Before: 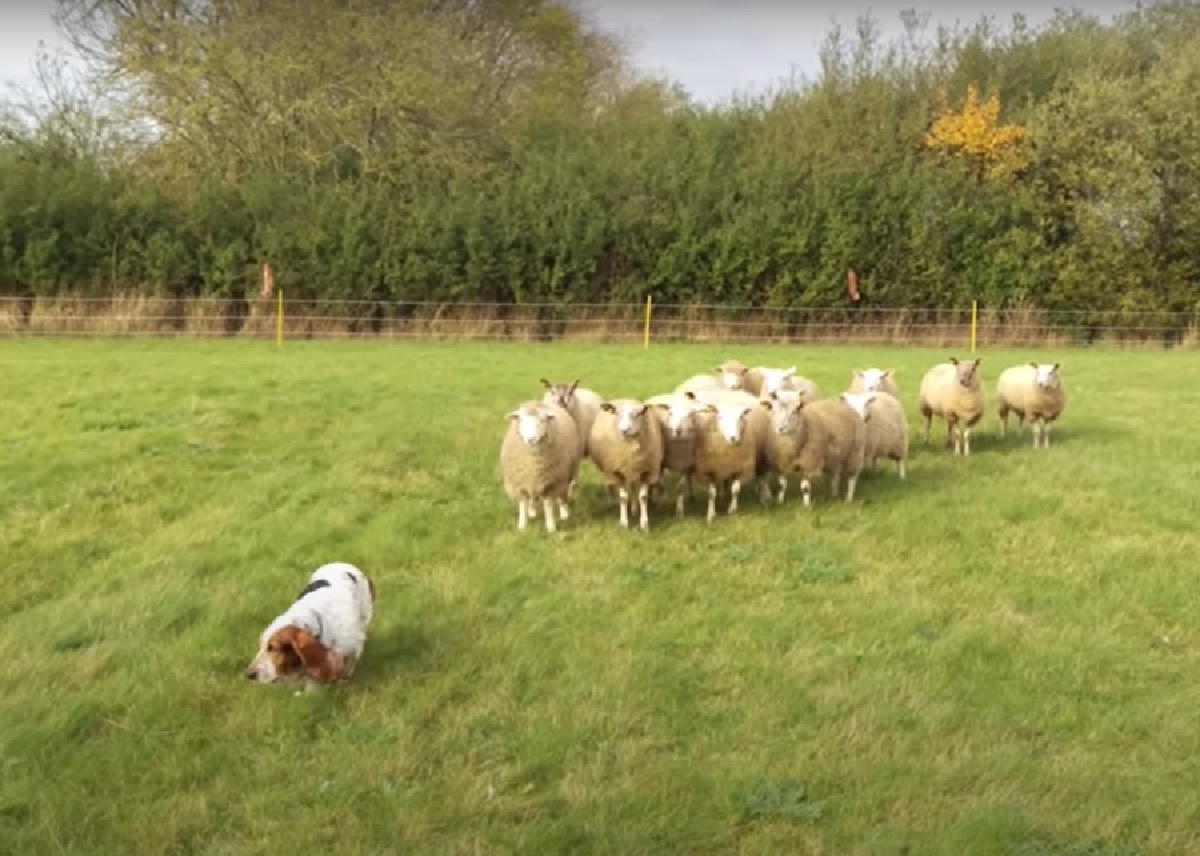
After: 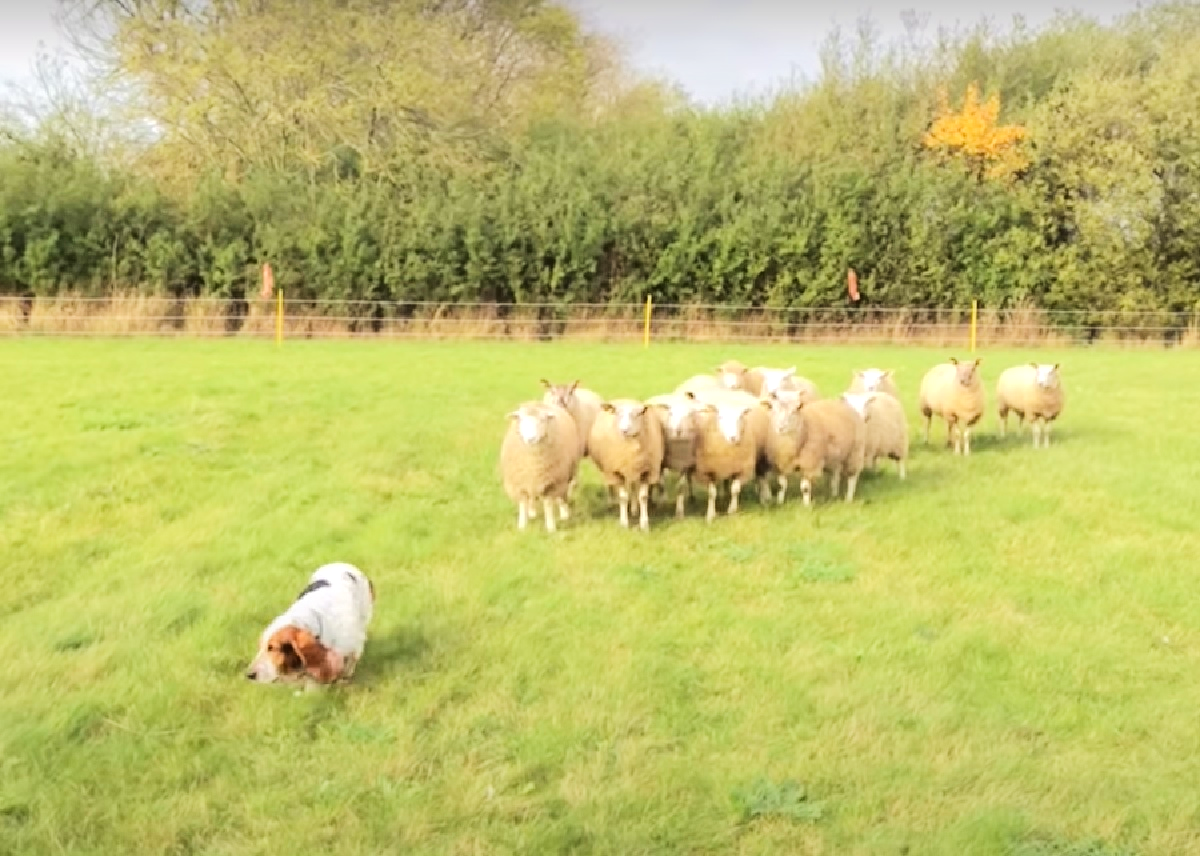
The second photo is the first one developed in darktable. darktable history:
tone equalizer: -7 EV 0.149 EV, -6 EV 0.604 EV, -5 EV 1.13 EV, -4 EV 1.36 EV, -3 EV 1.13 EV, -2 EV 0.6 EV, -1 EV 0.157 EV, edges refinement/feathering 500, mask exposure compensation -1.57 EV, preserve details no
